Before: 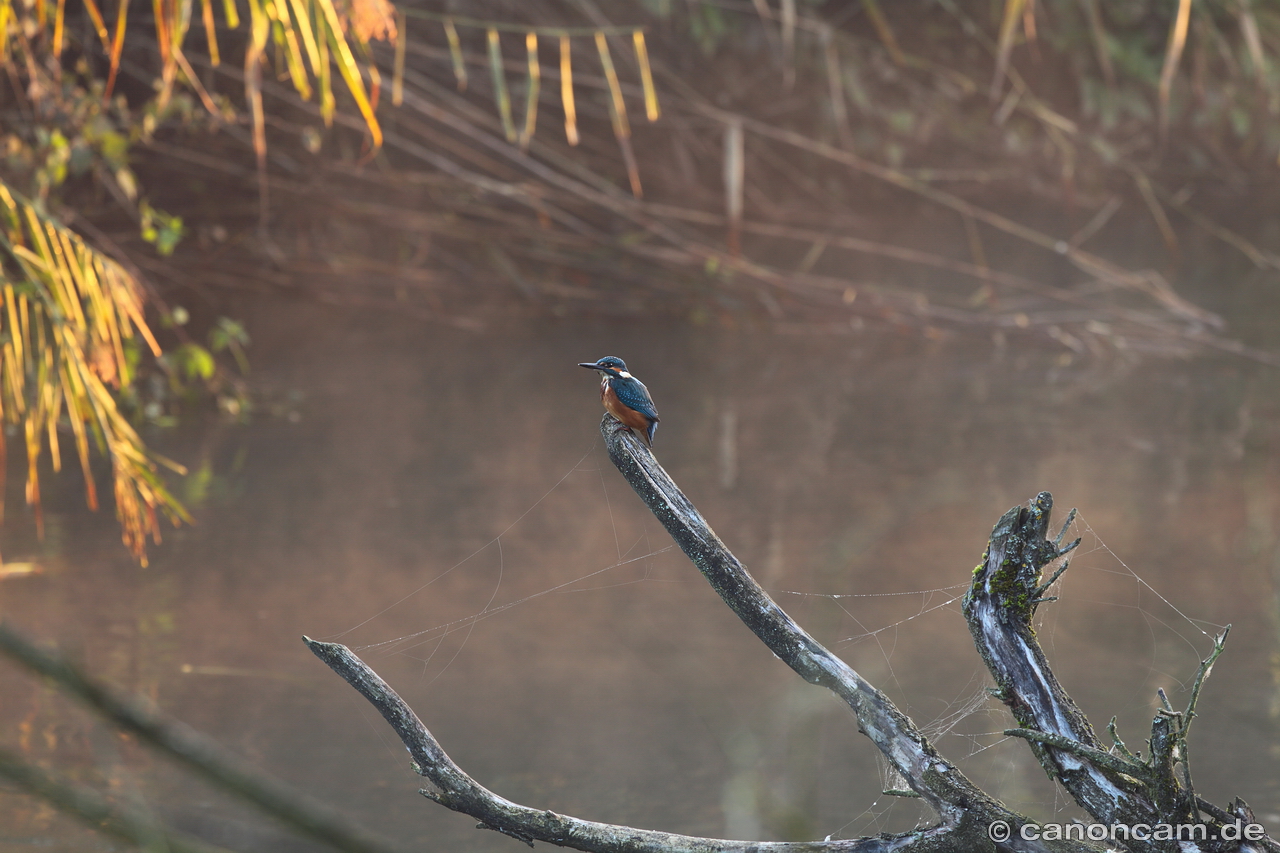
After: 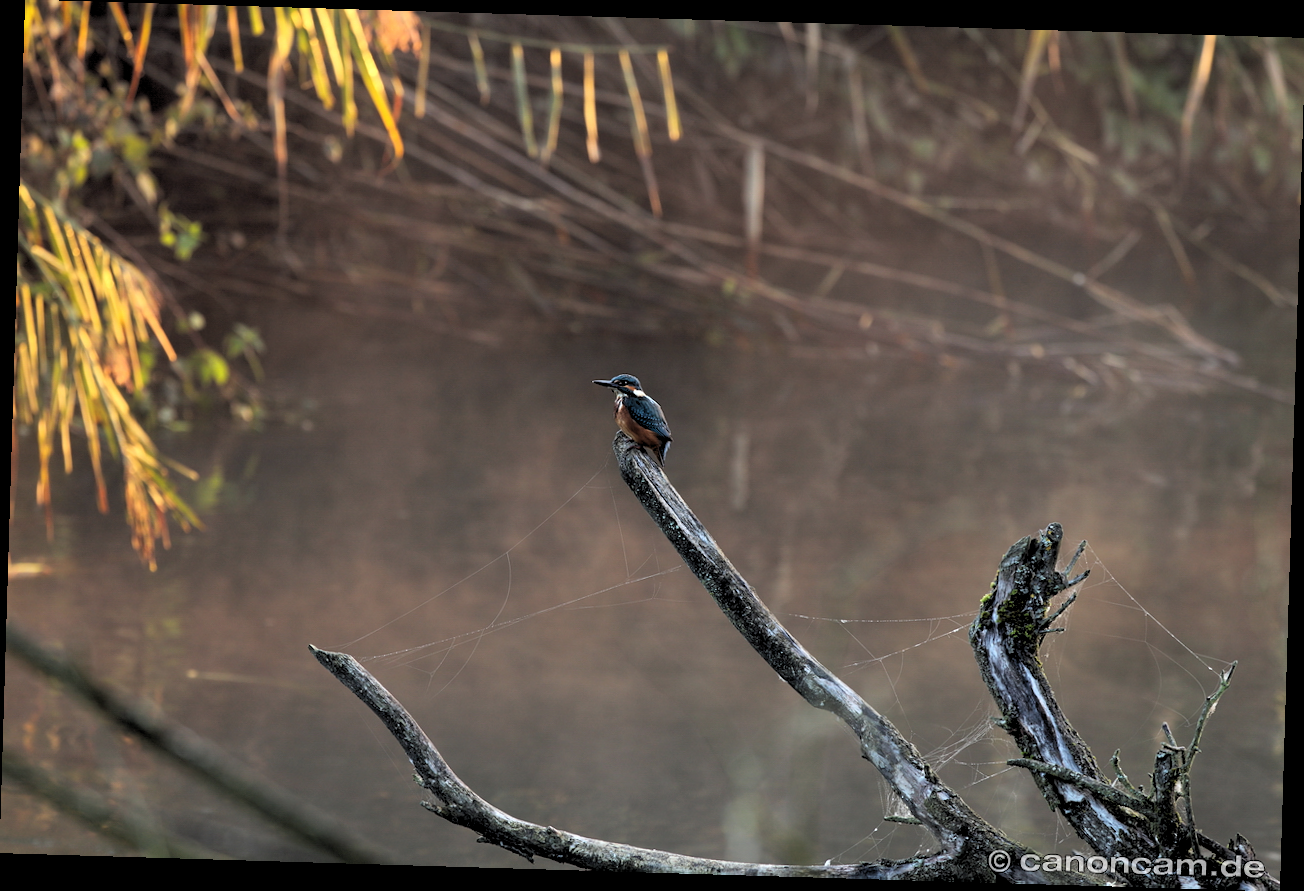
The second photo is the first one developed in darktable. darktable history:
rgb levels: levels [[0.034, 0.472, 0.904], [0, 0.5, 1], [0, 0.5, 1]]
rotate and perspective: rotation 1.72°, automatic cropping off
